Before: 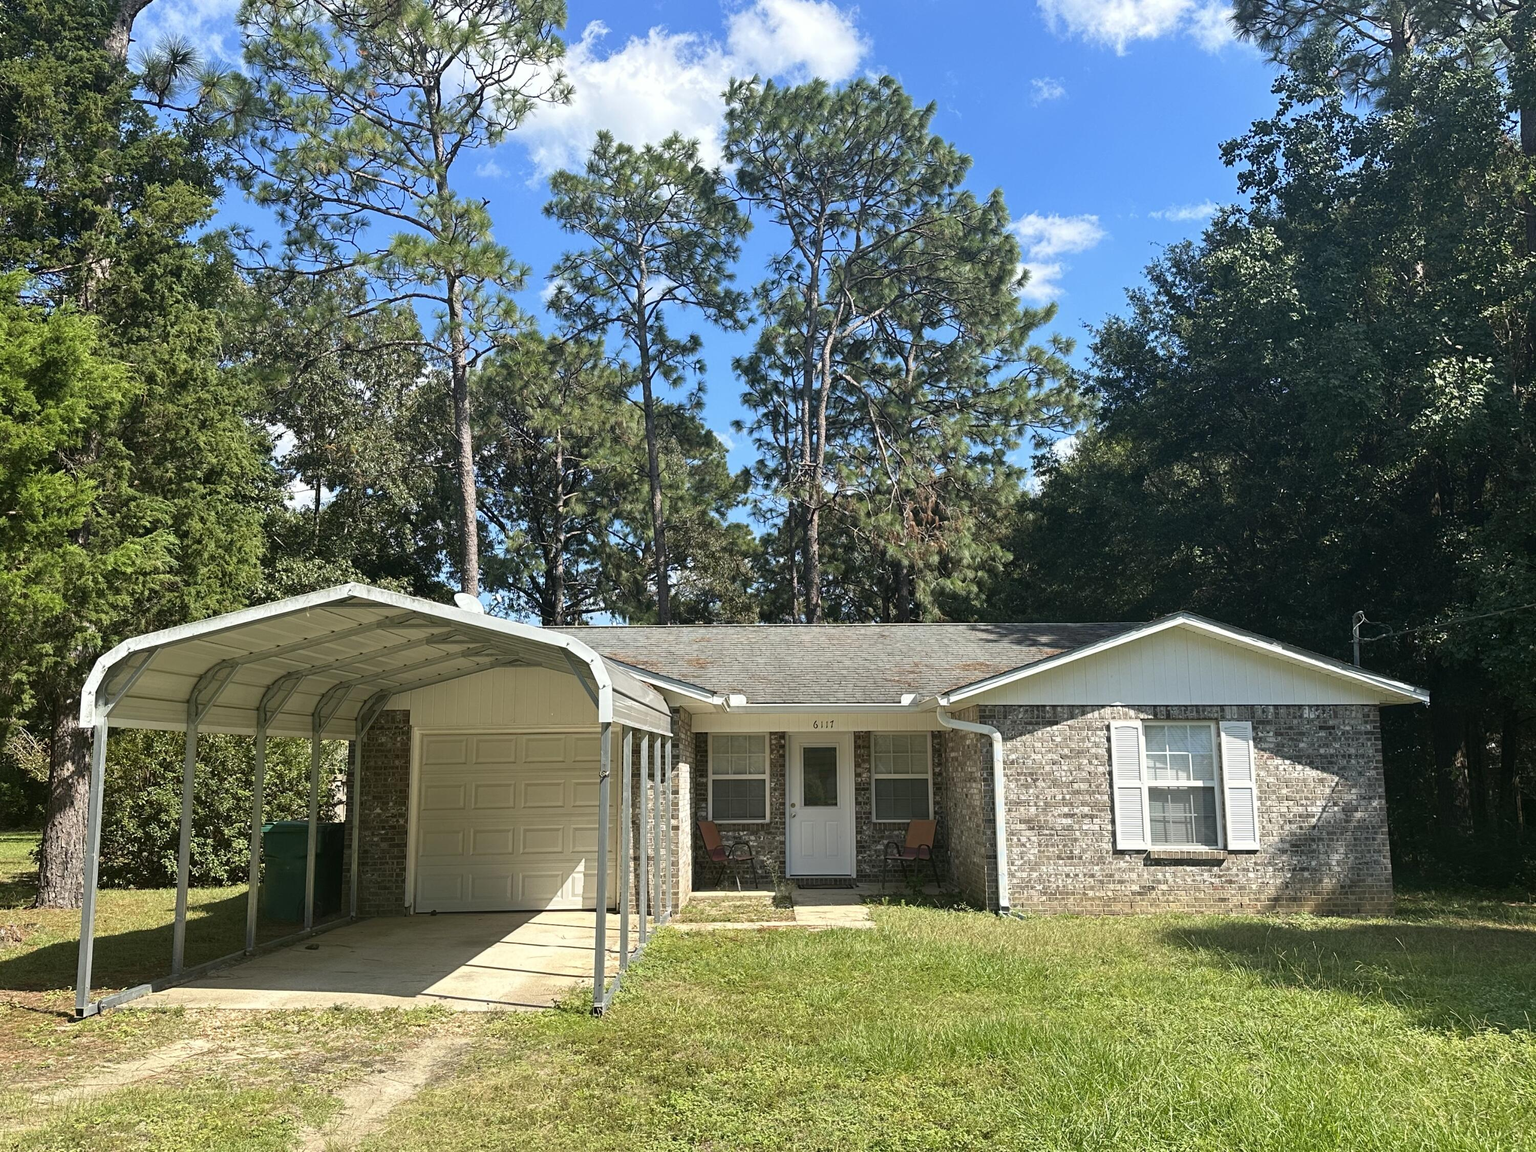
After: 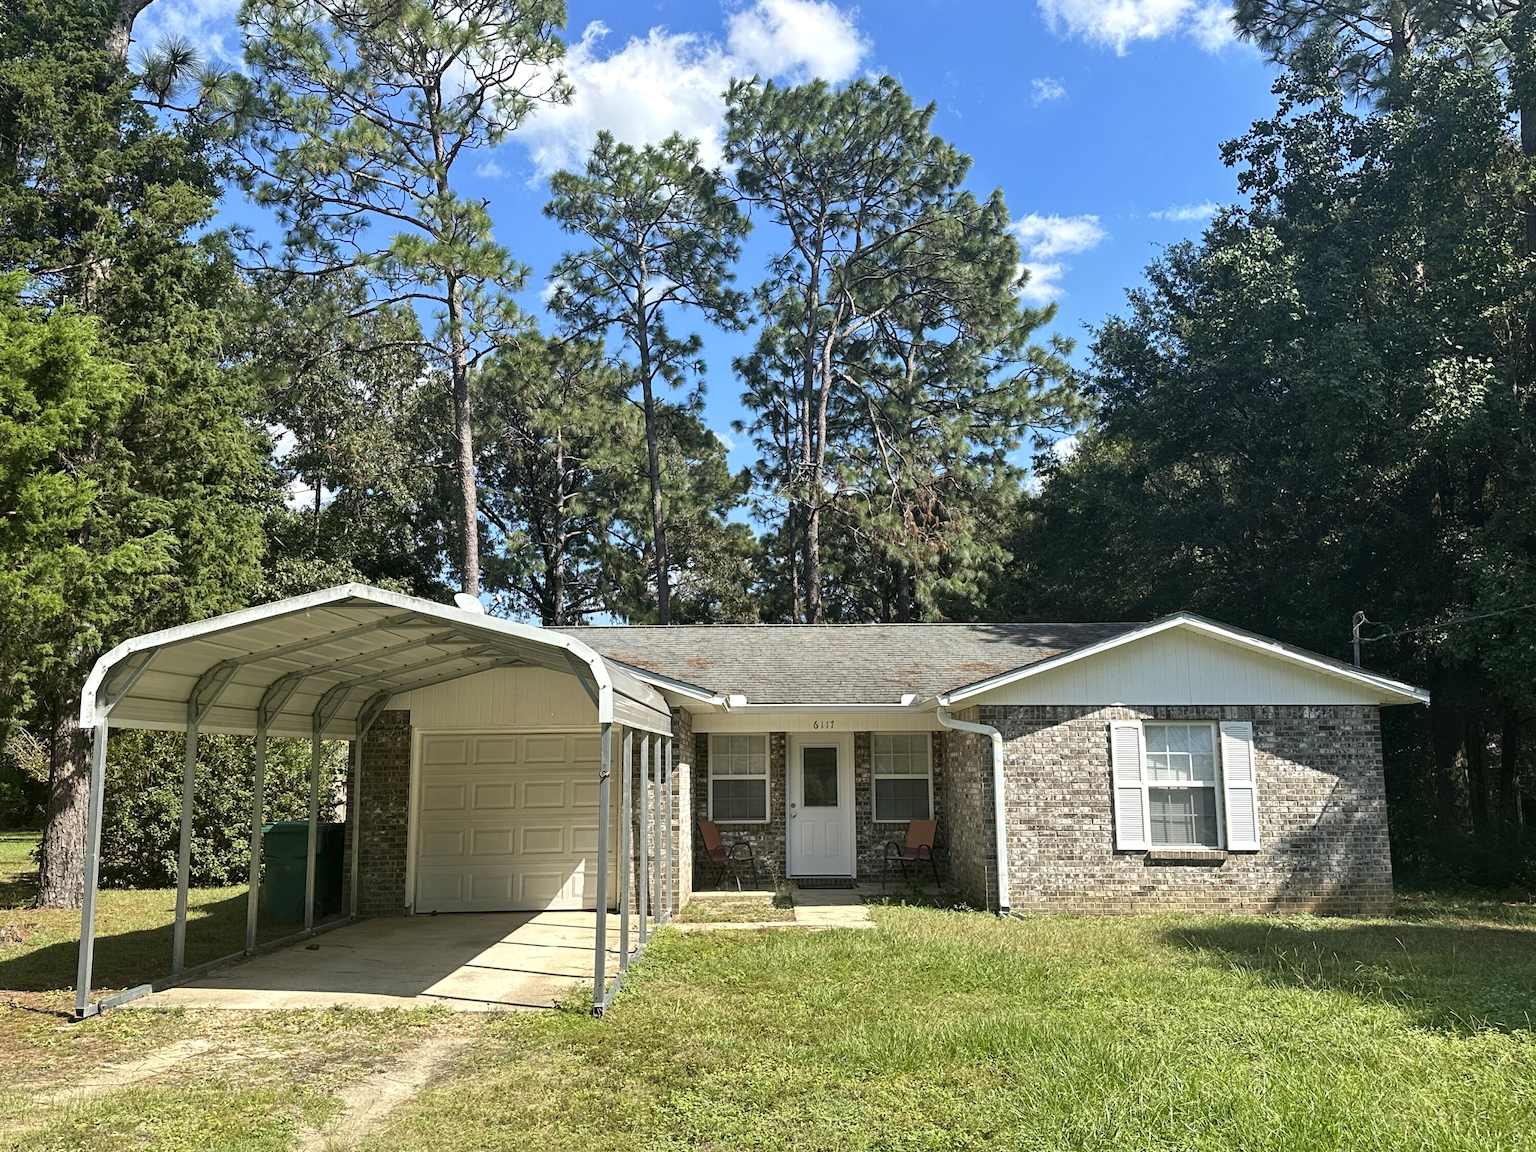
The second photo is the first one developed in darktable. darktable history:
tone equalizer: edges refinement/feathering 500, mask exposure compensation -1.57 EV, preserve details no
local contrast: mode bilateral grid, contrast 26, coarseness 51, detail 123%, midtone range 0.2
